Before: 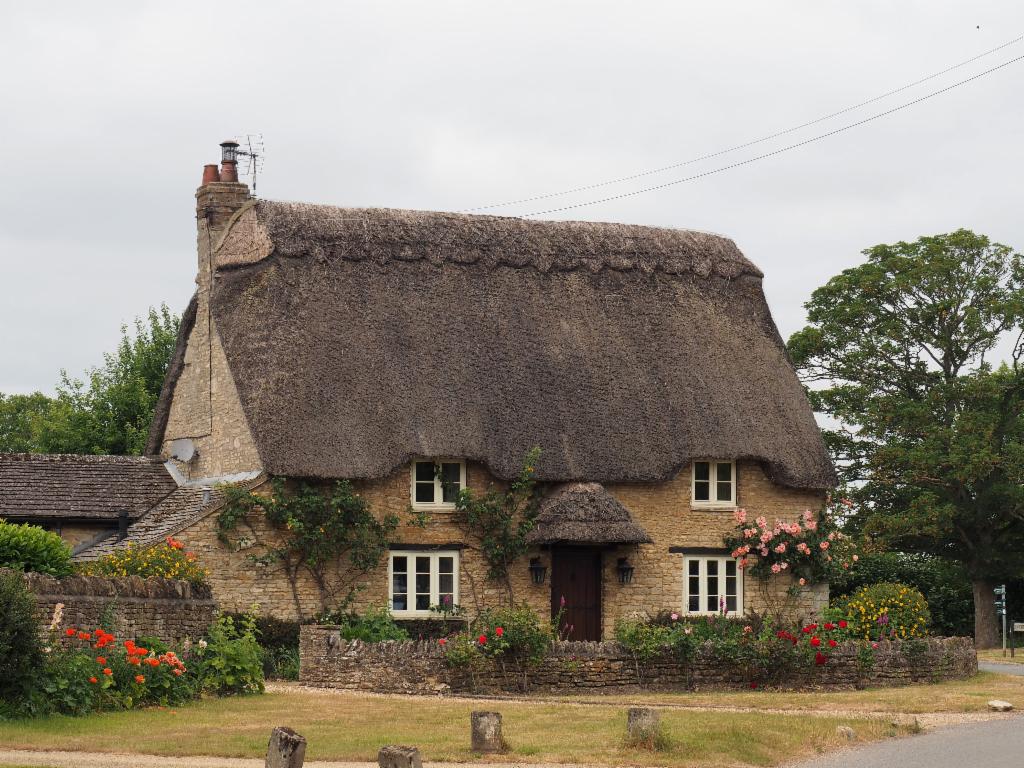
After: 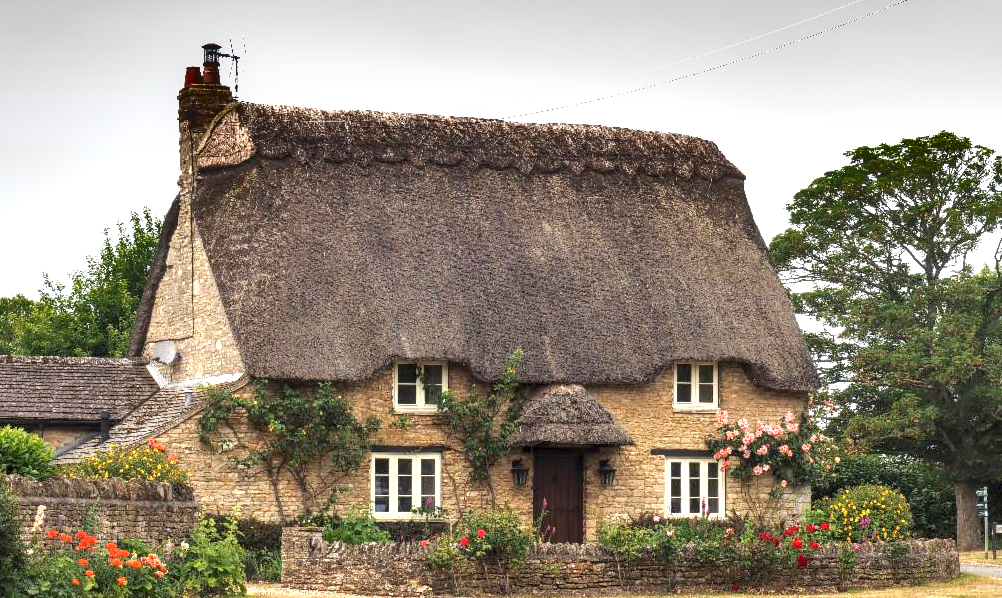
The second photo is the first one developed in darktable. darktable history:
exposure: black level correction 0, exposure 1.1 EV, compensate exposure bias true, compensate highlight preservation false
local contrast: on, module defaults
crop and rotate: left 1.814%, top 12.818%, right 0.25%, bottom 9.225%
shadows and highlights: radius 100.41, shadows 50.55, highlights -64.36, highlights color adjustment 49.82%, soften with gaussian
